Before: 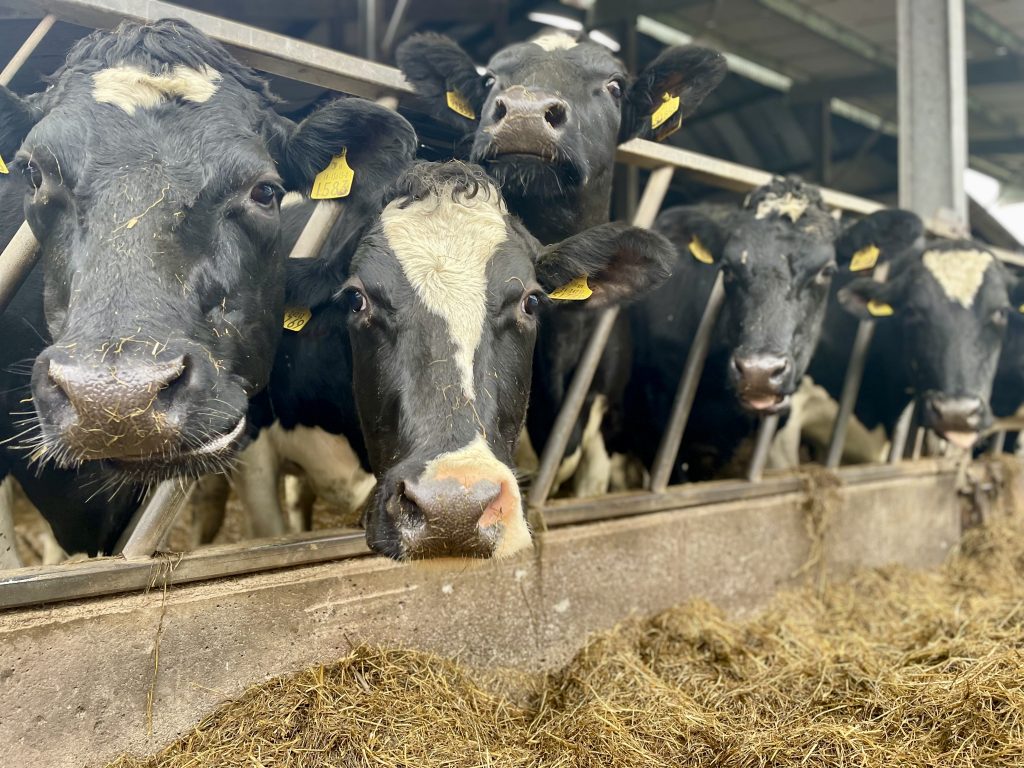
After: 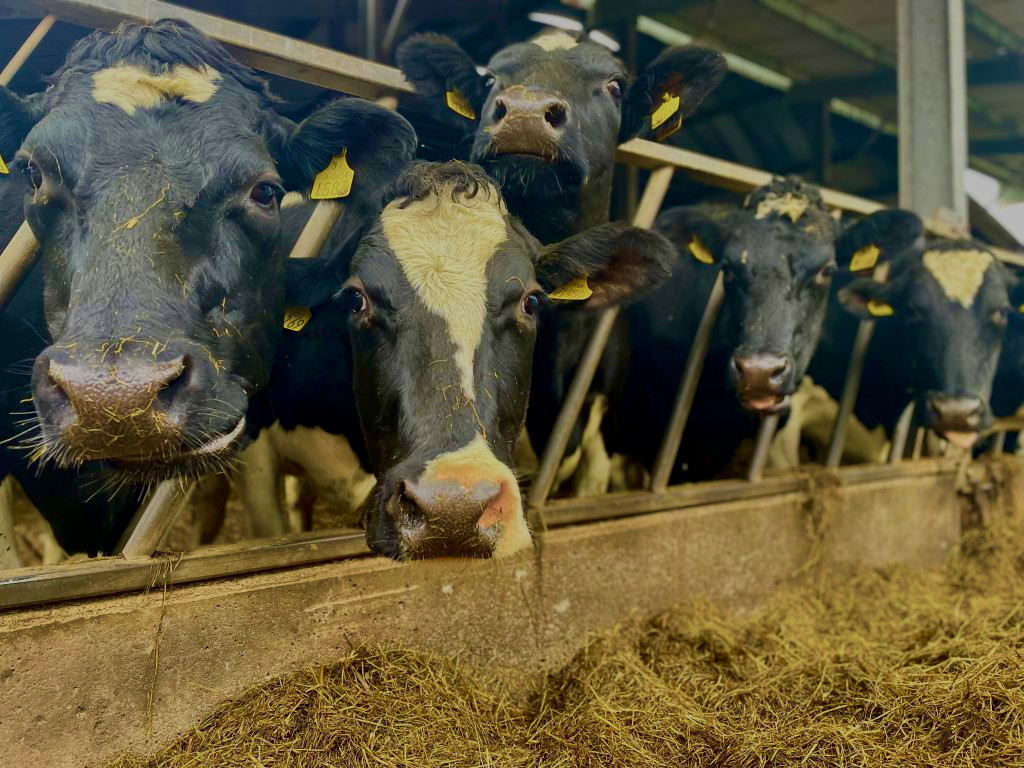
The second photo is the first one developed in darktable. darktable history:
velvia: strength 74%
white balance: emerald 1
filmic rgb: black relative exposure -13 EV, threshold 3 EV, target white luminance 85%, hardness 6.3, latitude 42.11%, contrast 0.858, shadows ↔ highlights balance 8.63%, color science v4 (2020), enable highlight reconstruction true
contrast brightness saturation: brightness -0.25, saturation 0.2
